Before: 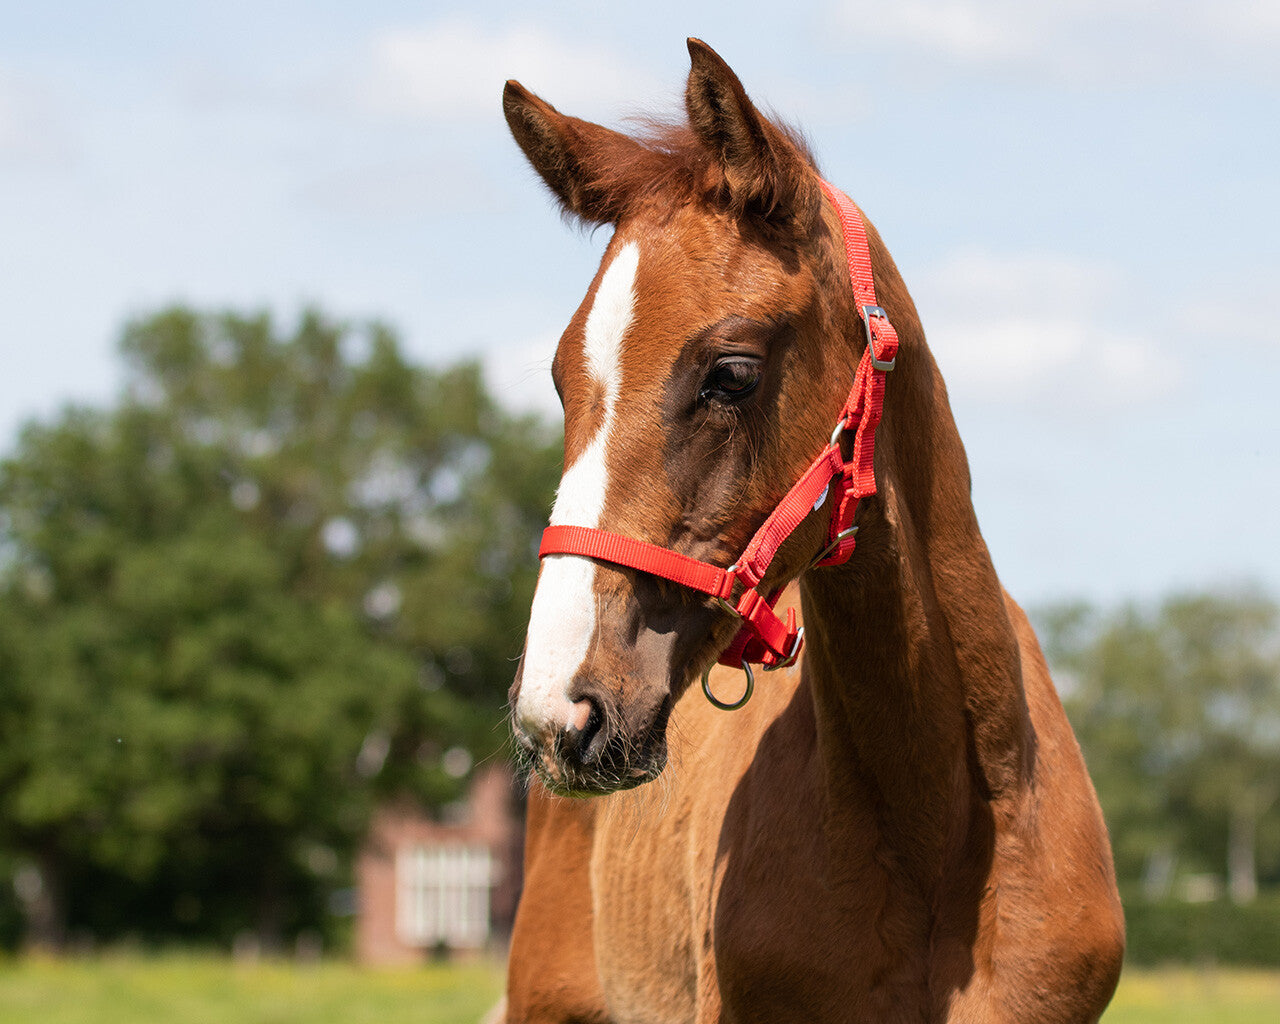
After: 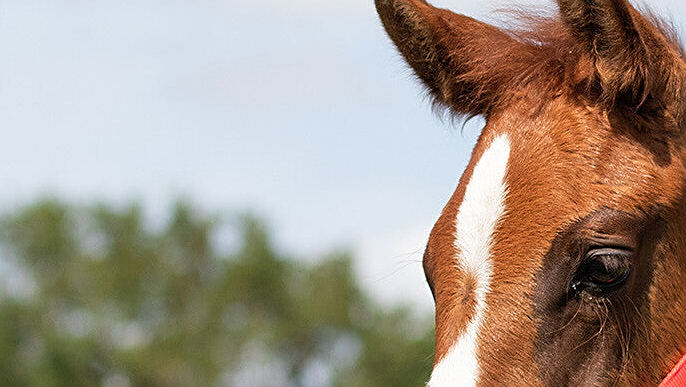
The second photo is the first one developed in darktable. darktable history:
sharpen: on, module defaults
crop: left 10.121%, top 10.631%, right 36.218%, bottom 51.526%
